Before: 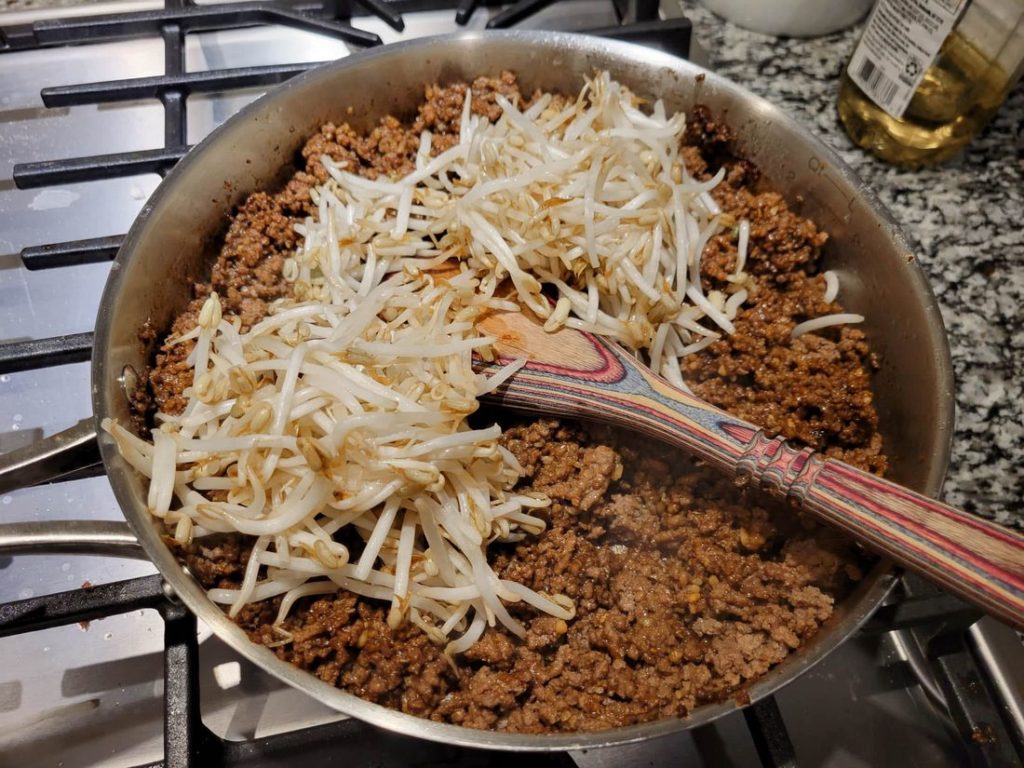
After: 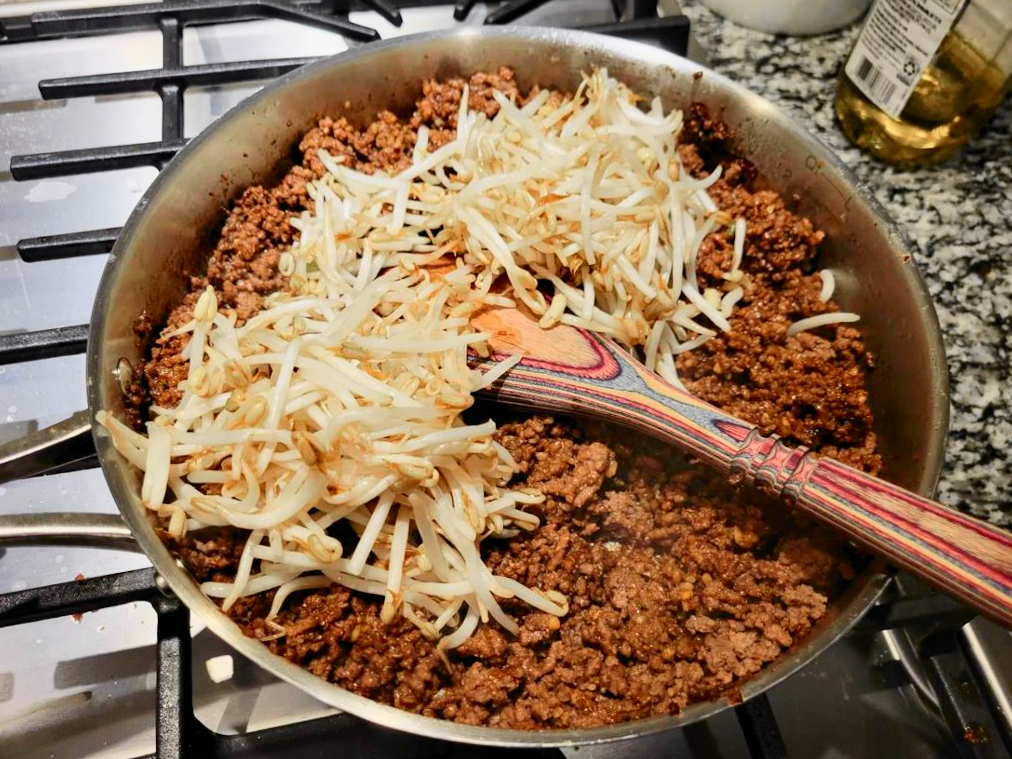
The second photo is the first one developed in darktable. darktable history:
crop and rotate: angle -0.5°
tone curve: curves: ch0 [(0, 0) (0.131, 0.116) (0.316, 0.345) (0.501, 0.584) (0.629, 0.732) (0.812, 0.888) (1, 0.974)]; ch1 [(0, 0) (0.366, 0.367) (0.475, 0.462) (0.494, 0.496) (0.504, 0.499) (0.553, 0.584) (1, 1)]; ch2 [(0, 0) (0.333, 0.346) (0.375, 0.375) (0.424, 0.43) (0.476, 0.492) (0.502, 0.502) (0.533, 0.556) (0.566, 0.599) (0.614, 0.653) (1, 1)], color space Lab, independent channels, preserve colors none
